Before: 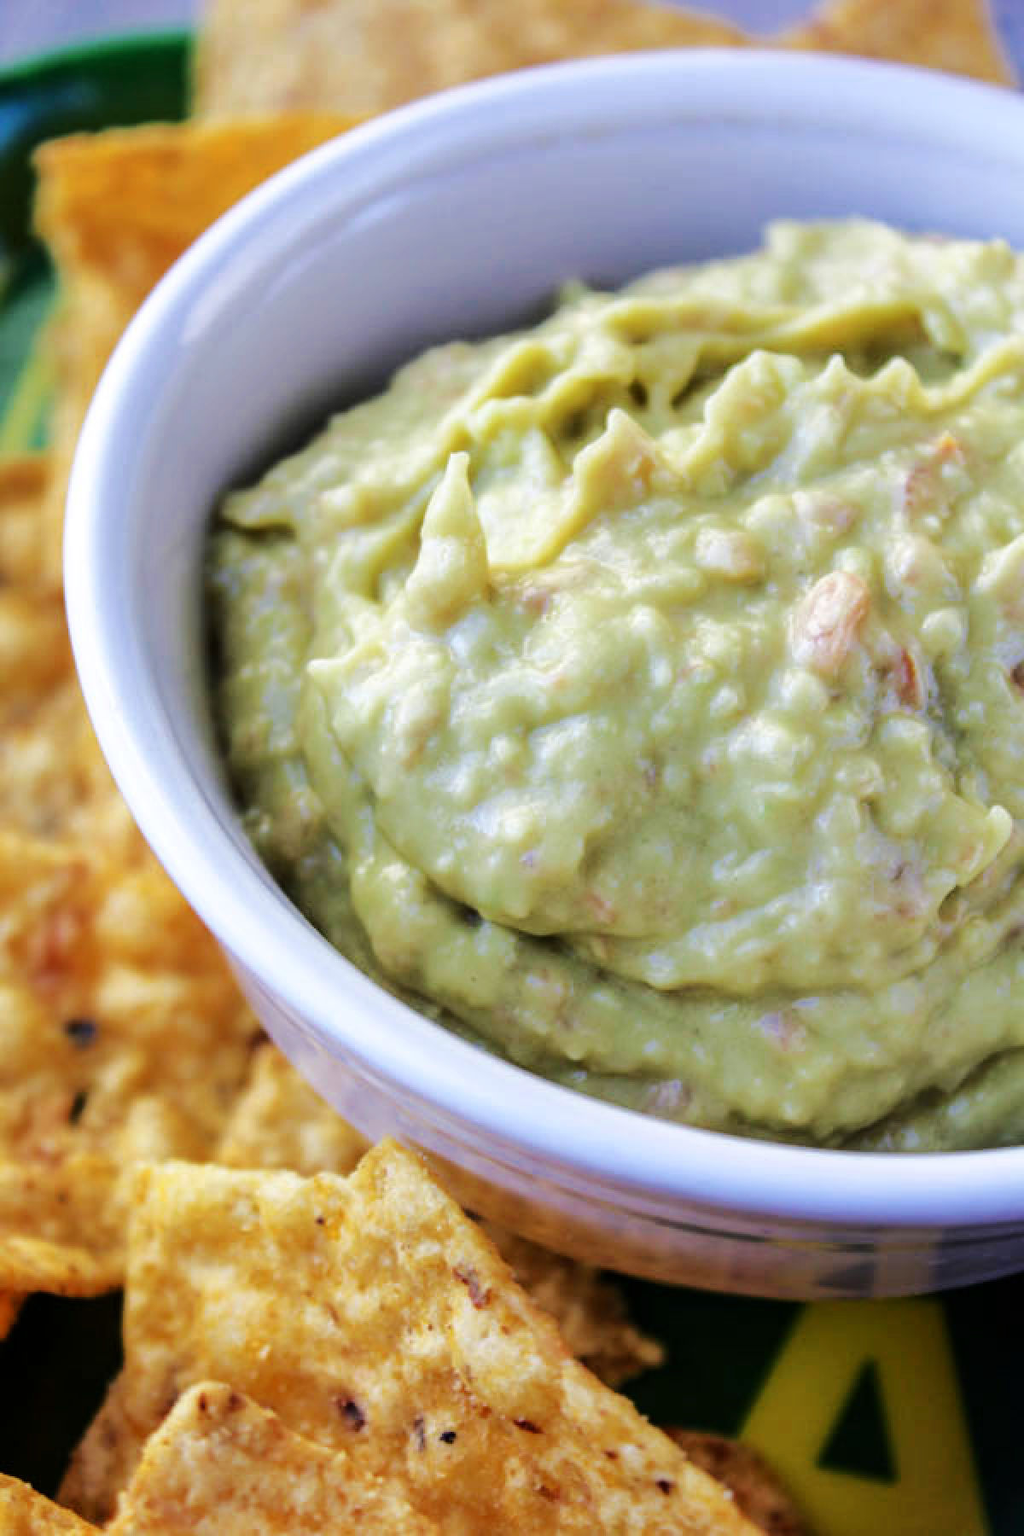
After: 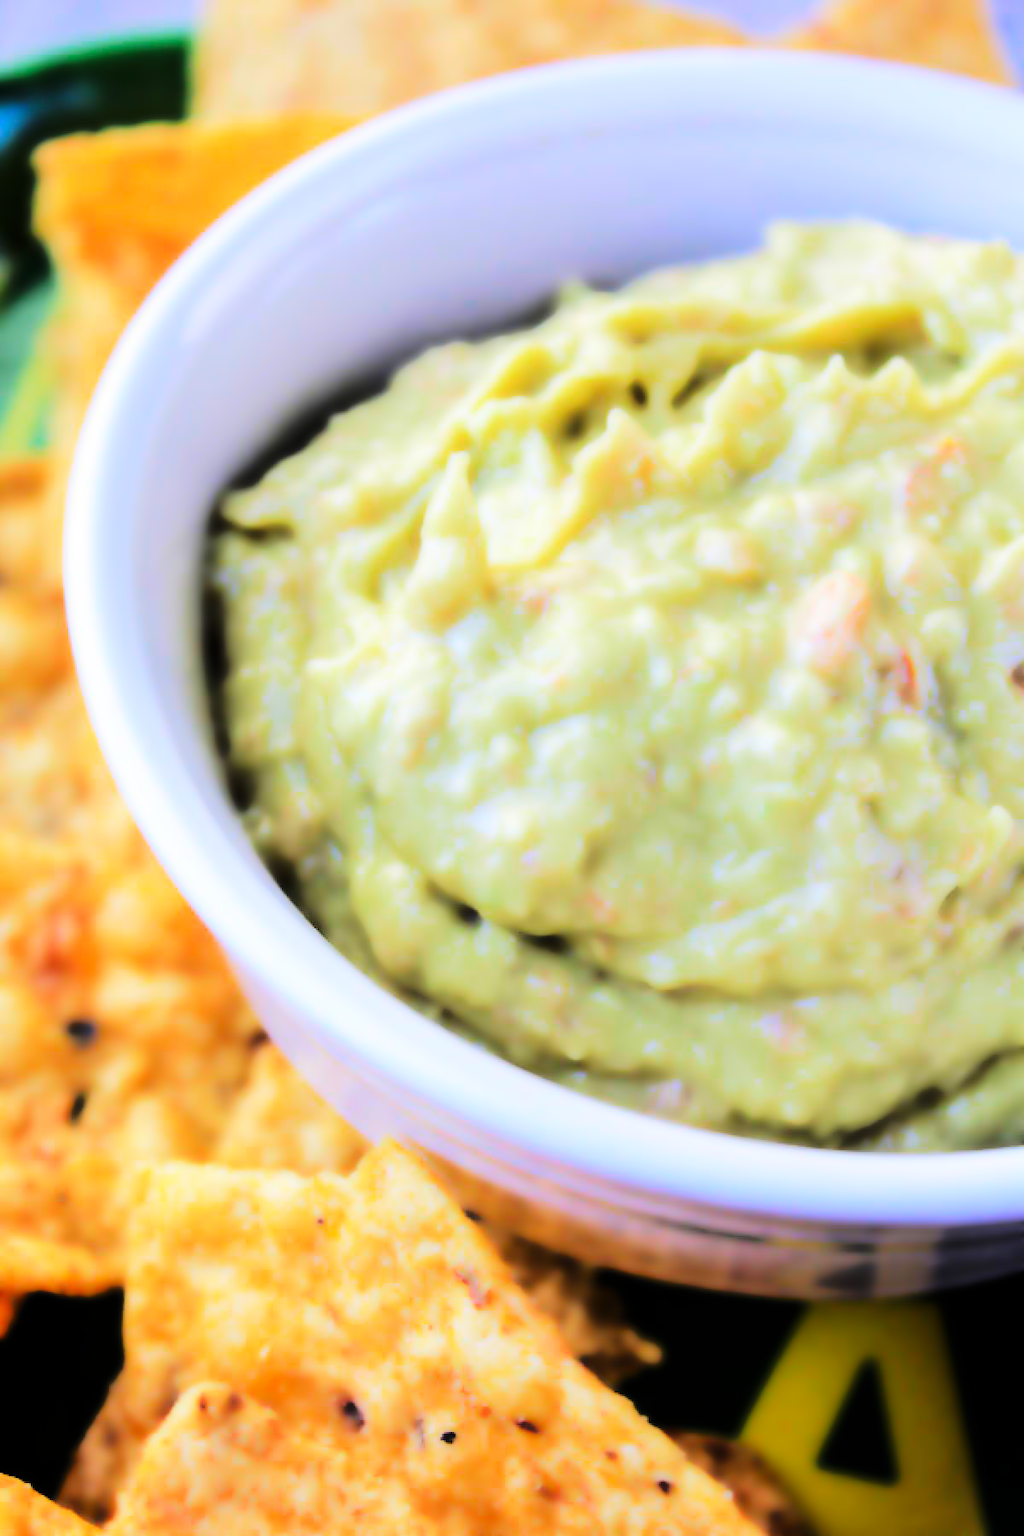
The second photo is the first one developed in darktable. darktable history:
tone curve: curves: ch0 [(0, 0) (0.004, 0) (0.133, 0.071) (0.341, 0.453) (0.839, 0.922) (1, 1)], color space Lab, linked channels, preserve colors none
lowpass: radius 4, soften with bilateral filter, unbound 0 | blend: blend mode multiply, opacity 100%; mask: uniform (no mask)
